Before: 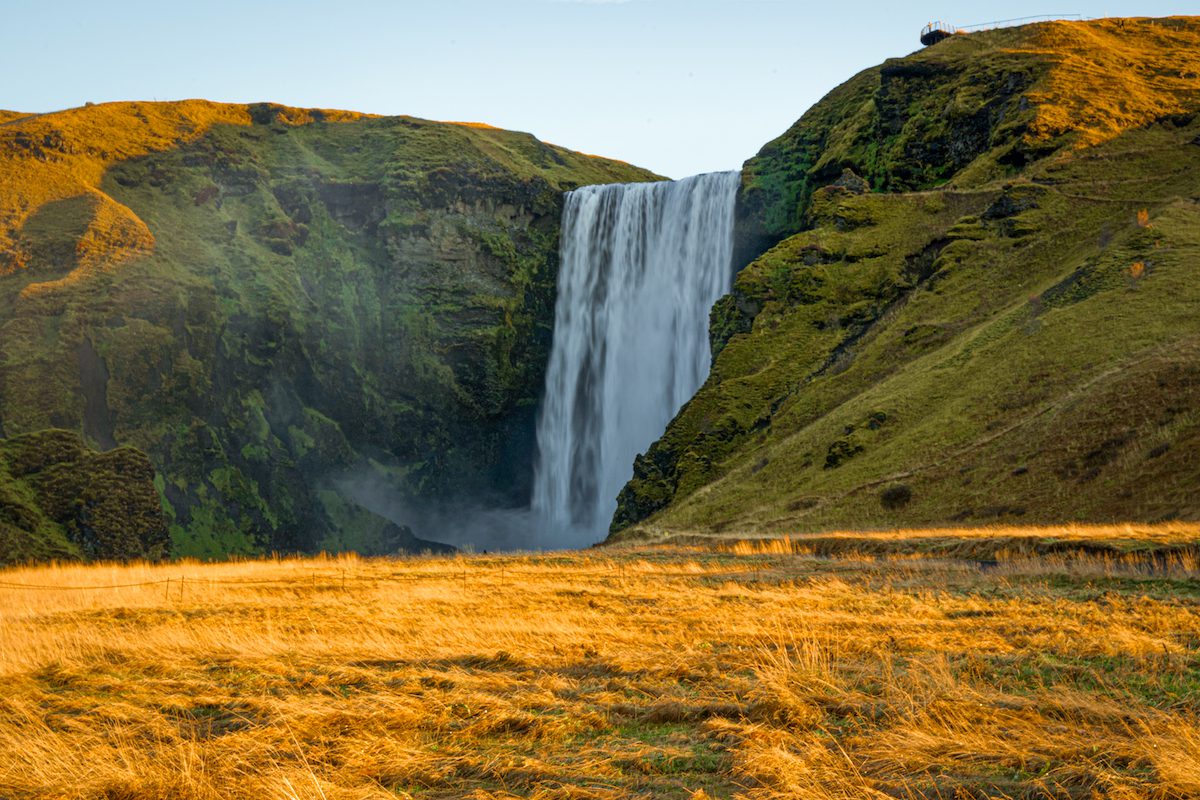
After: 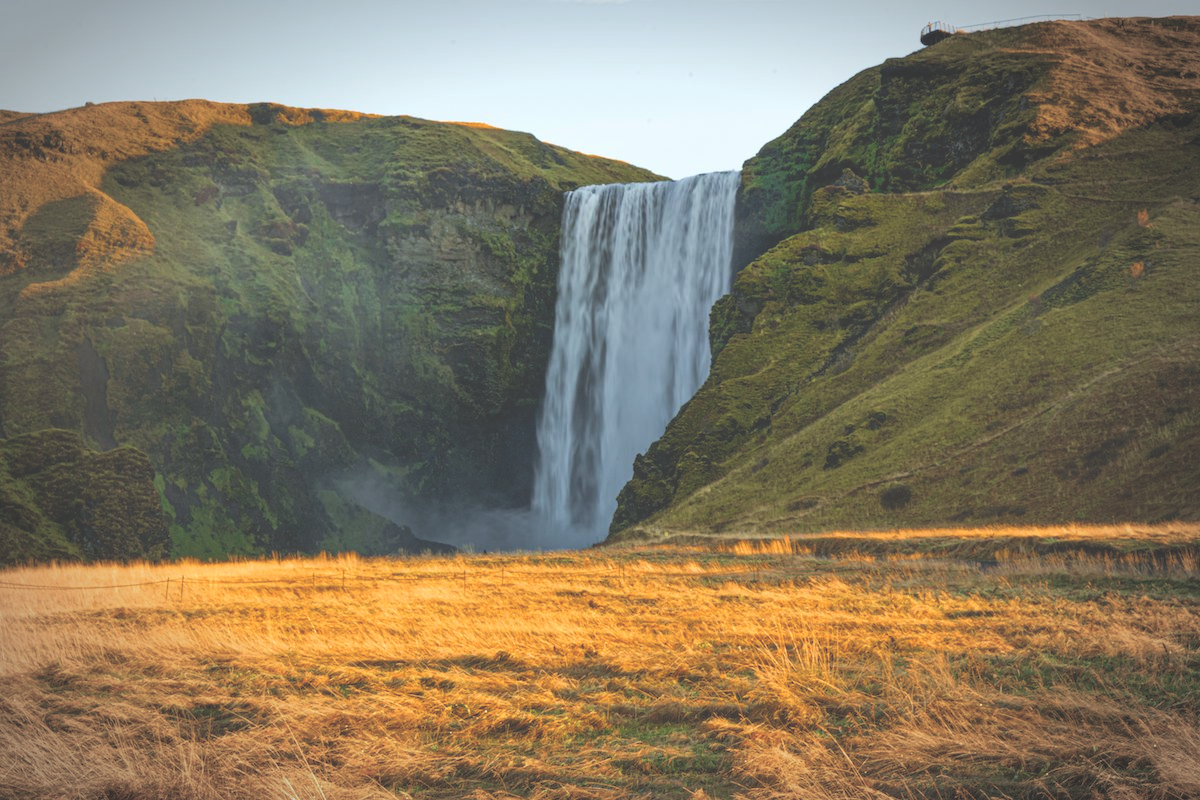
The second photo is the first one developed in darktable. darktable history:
exposure: black level correction -0.043, exposure 0.065 EV, compensate exposure bias true, compensate highlight preservation false
vignetting: automatic ratio true
